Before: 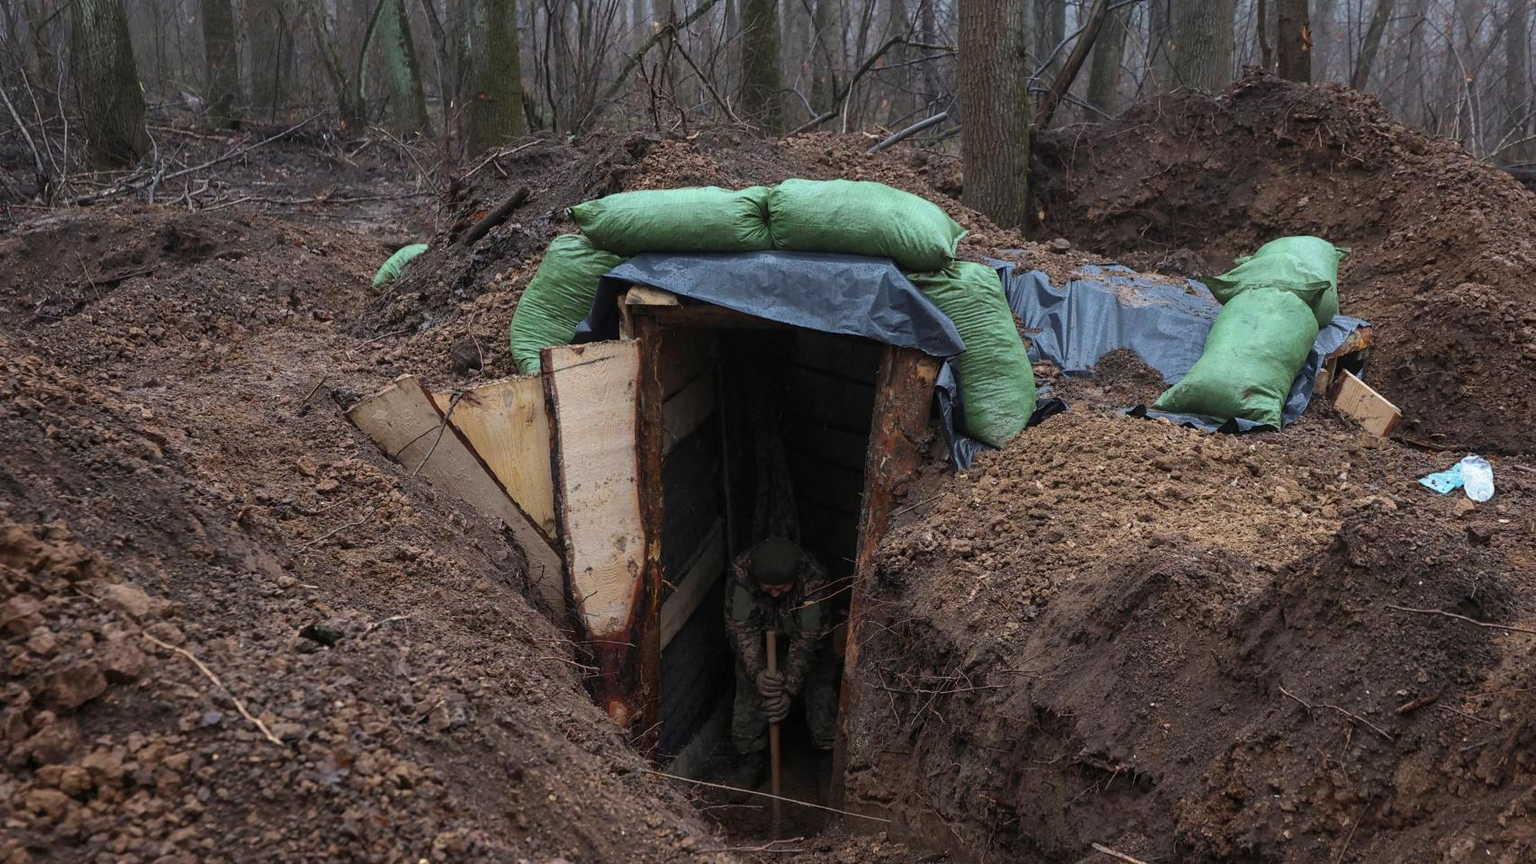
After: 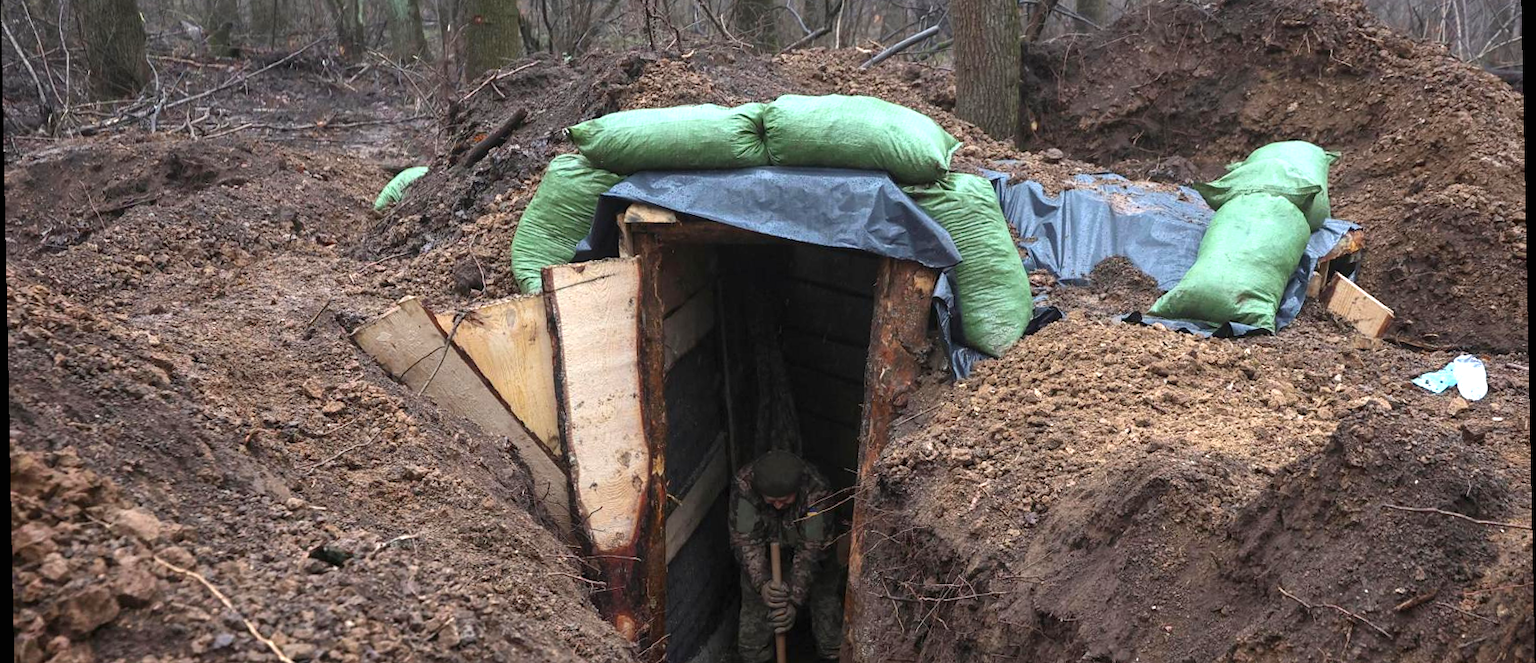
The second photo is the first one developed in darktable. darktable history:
rotate and perspective: rotation -1.17°, automatic cropping off
exposure: black level correction 0, exposure 0.9 EV, compensate highlight preservation false
crop: top 11.038%, bottom 13.962%
